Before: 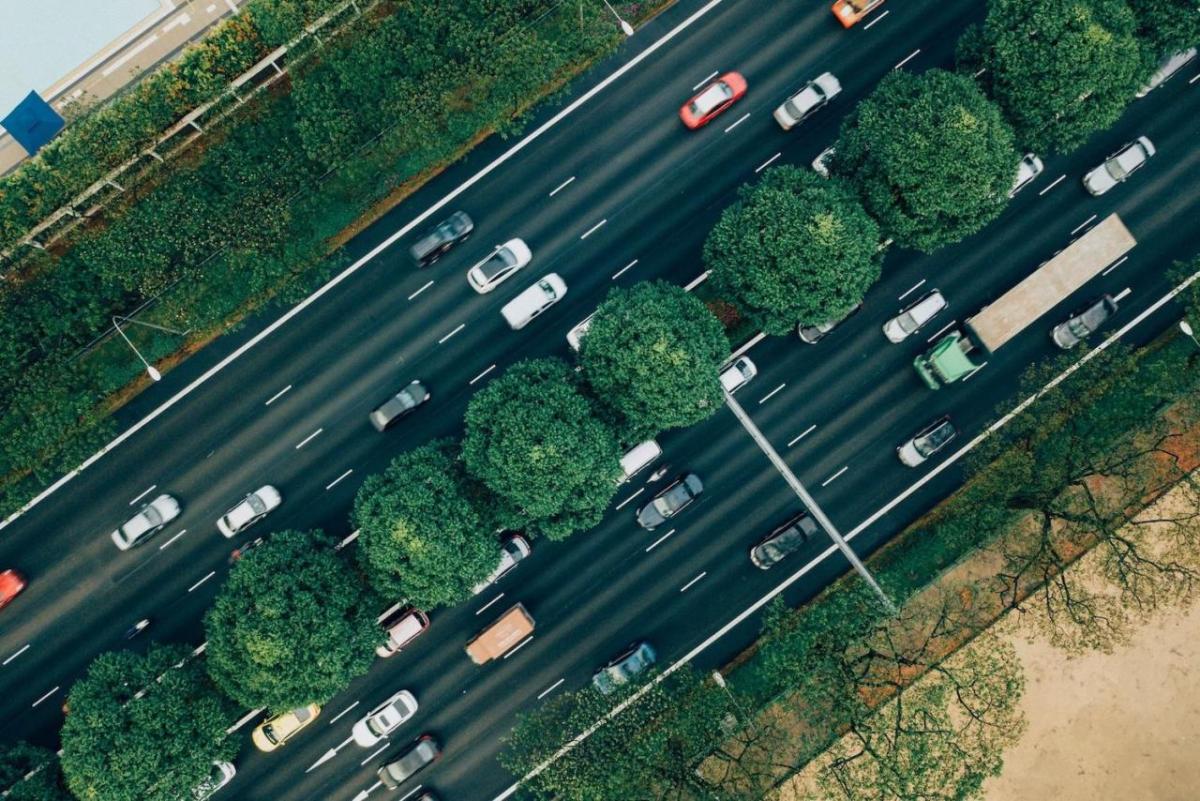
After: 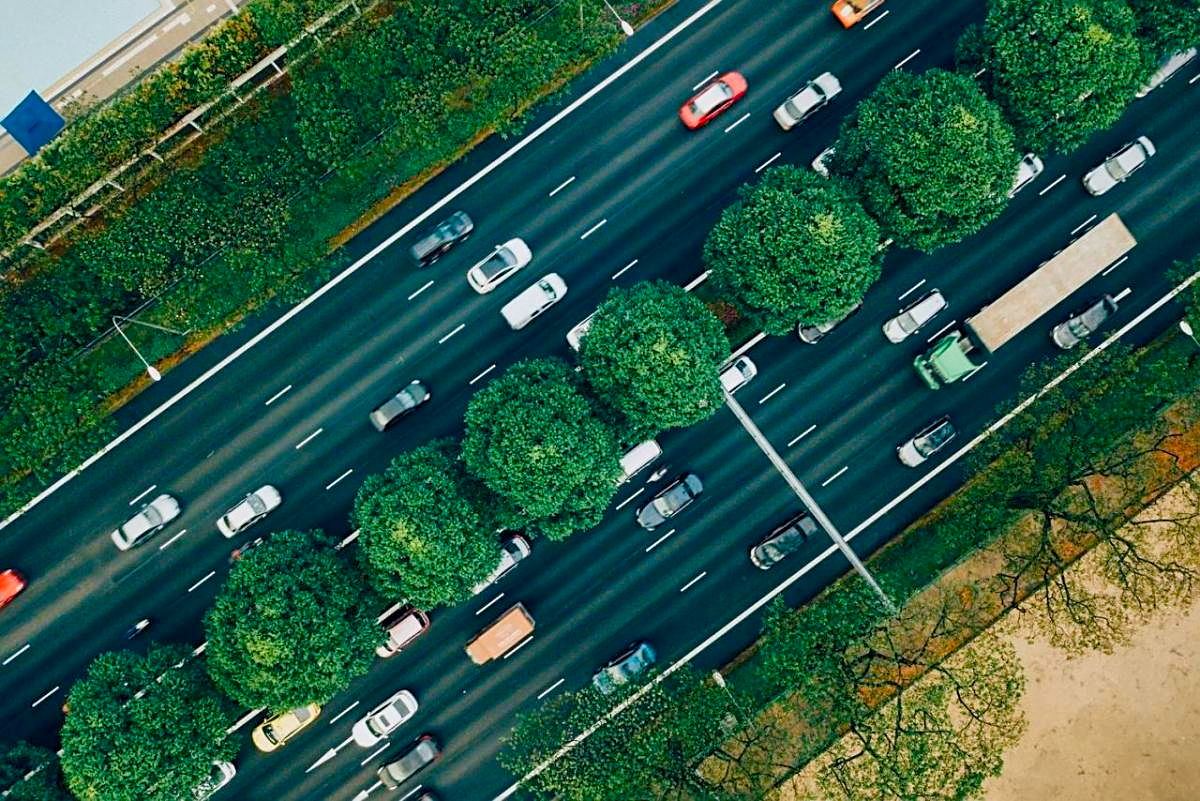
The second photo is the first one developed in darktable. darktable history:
shadows and highlights: shadows 43.88, white point adjustment -1.3, soften with gaussian
contrast brightness saturation: contrast 0.076, saturation 0.018
sharpen: on, module defaults
color balance rgb: perceptual saturation grading › global saturation 35.135%, perceptual saturation grading › highlights -24.911%, perceptual saturation grading › shadows 49.894%
